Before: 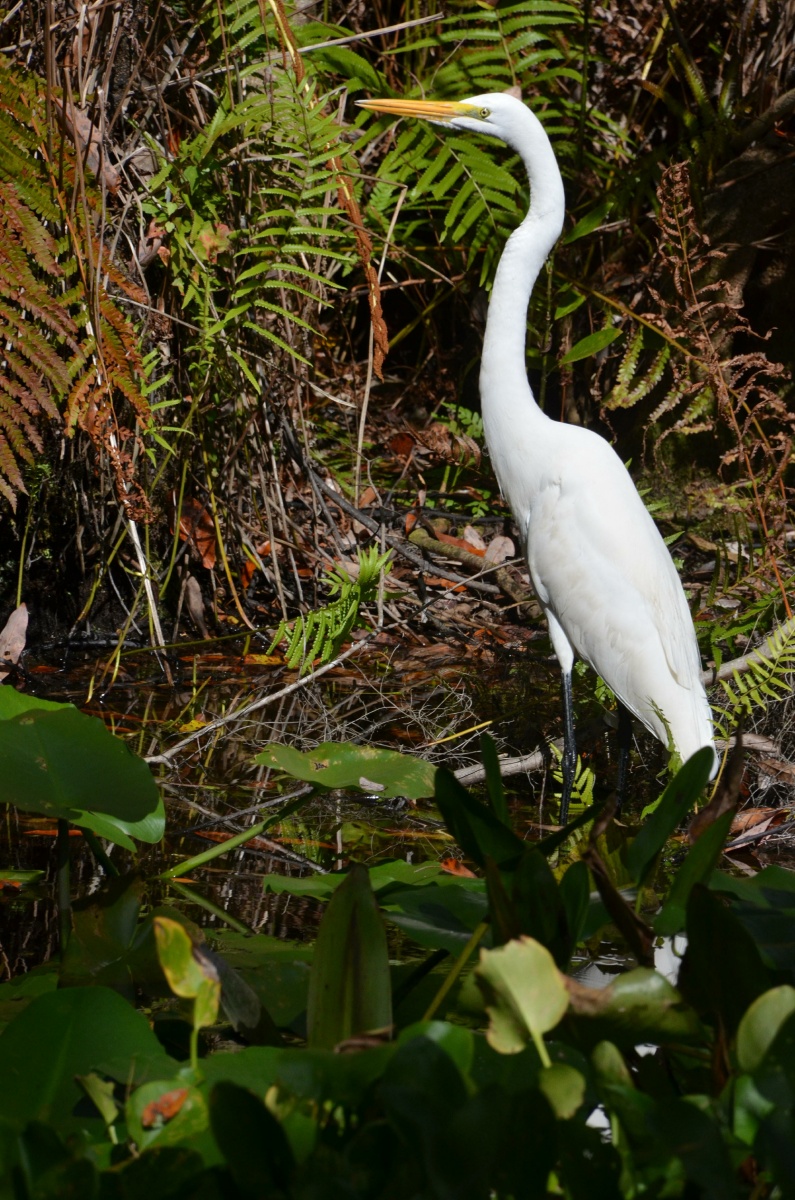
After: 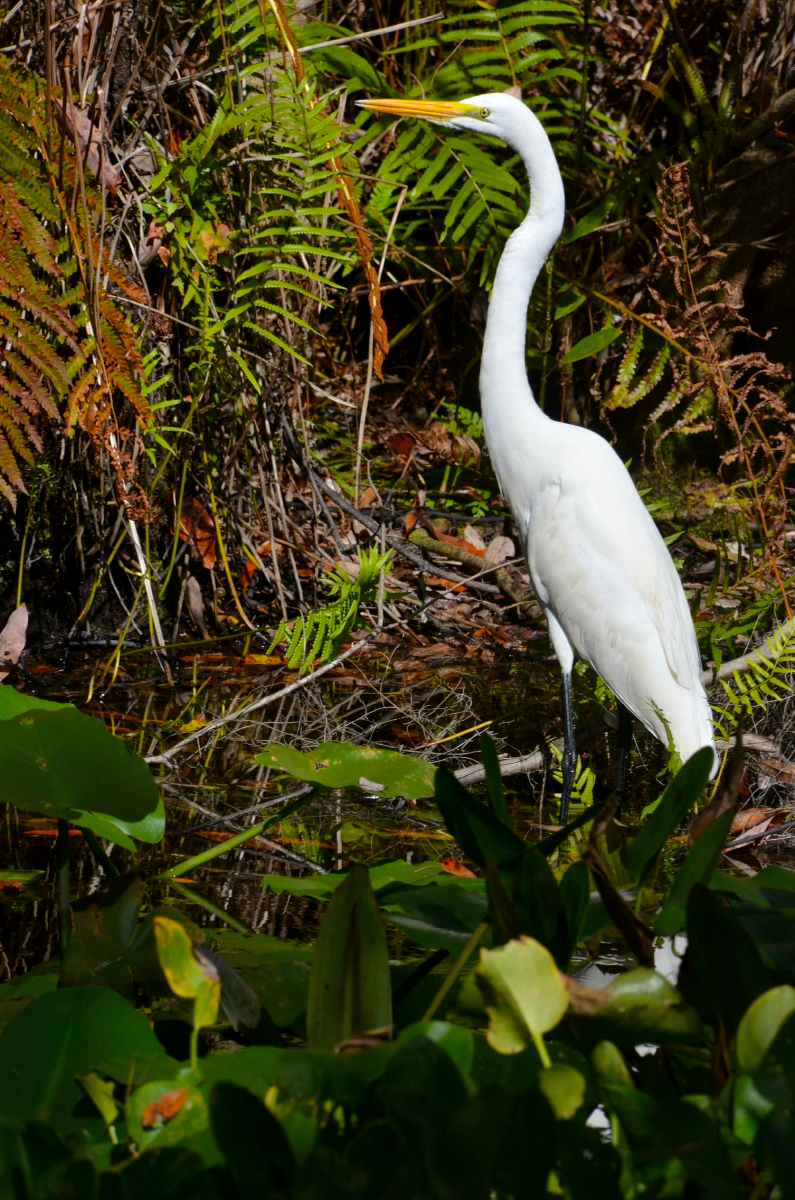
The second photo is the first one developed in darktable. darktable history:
local contrast: mode bilateral grid, contrast 20, coarseness 50, detail 120%, midtone range 0.2
color balance: output saturation 120%
